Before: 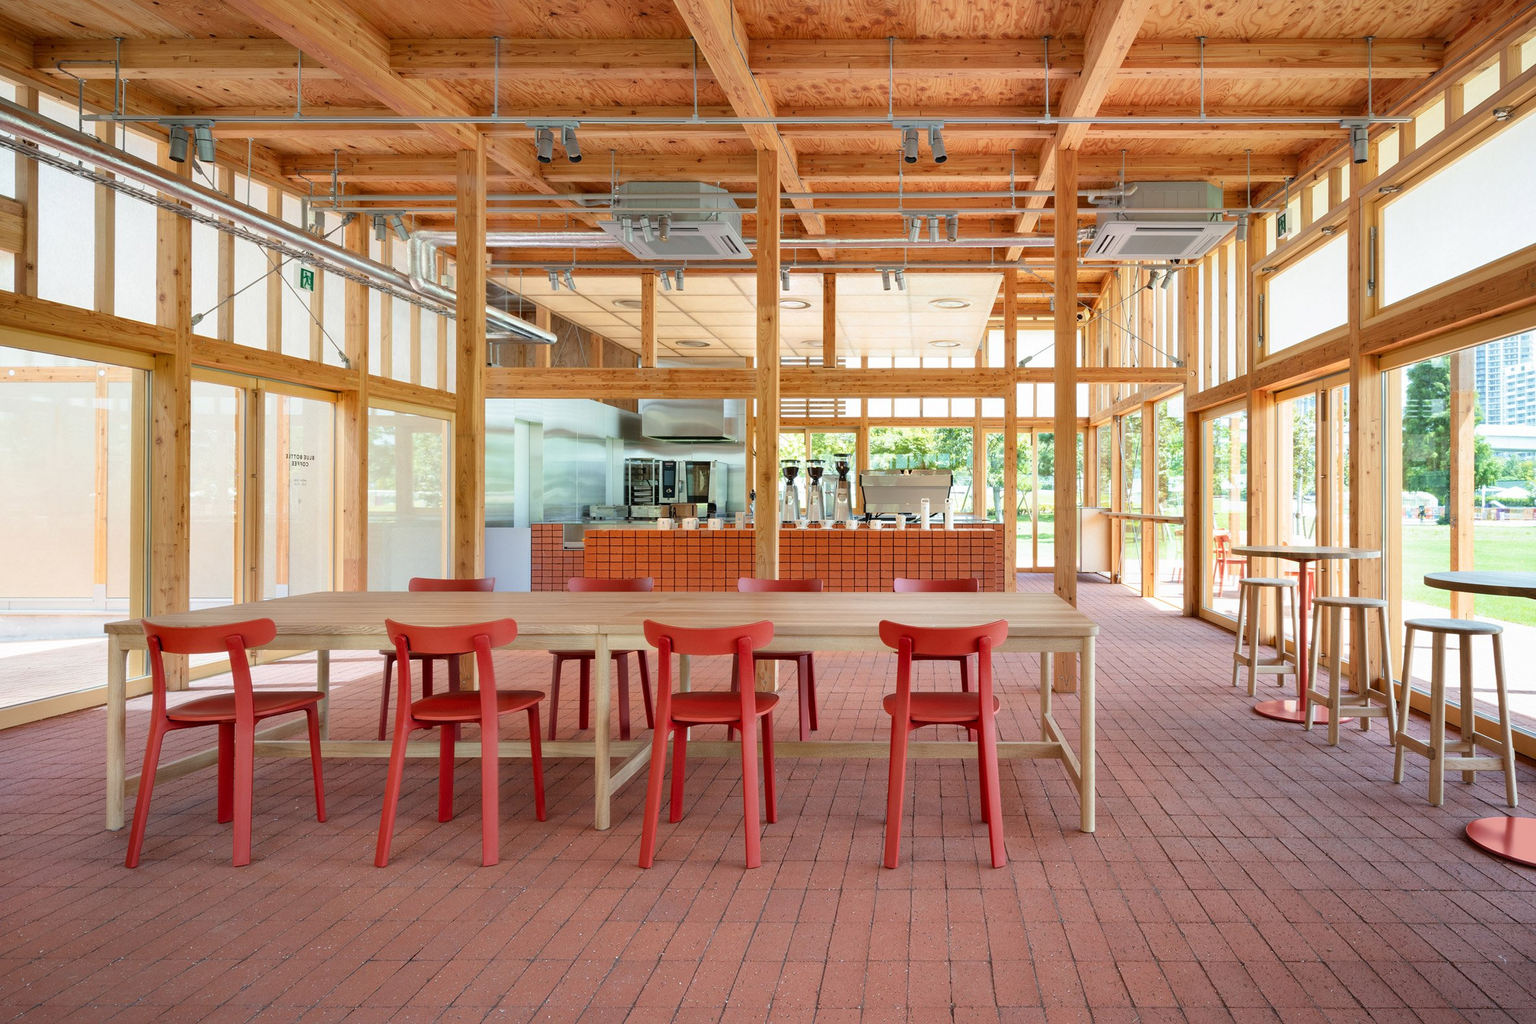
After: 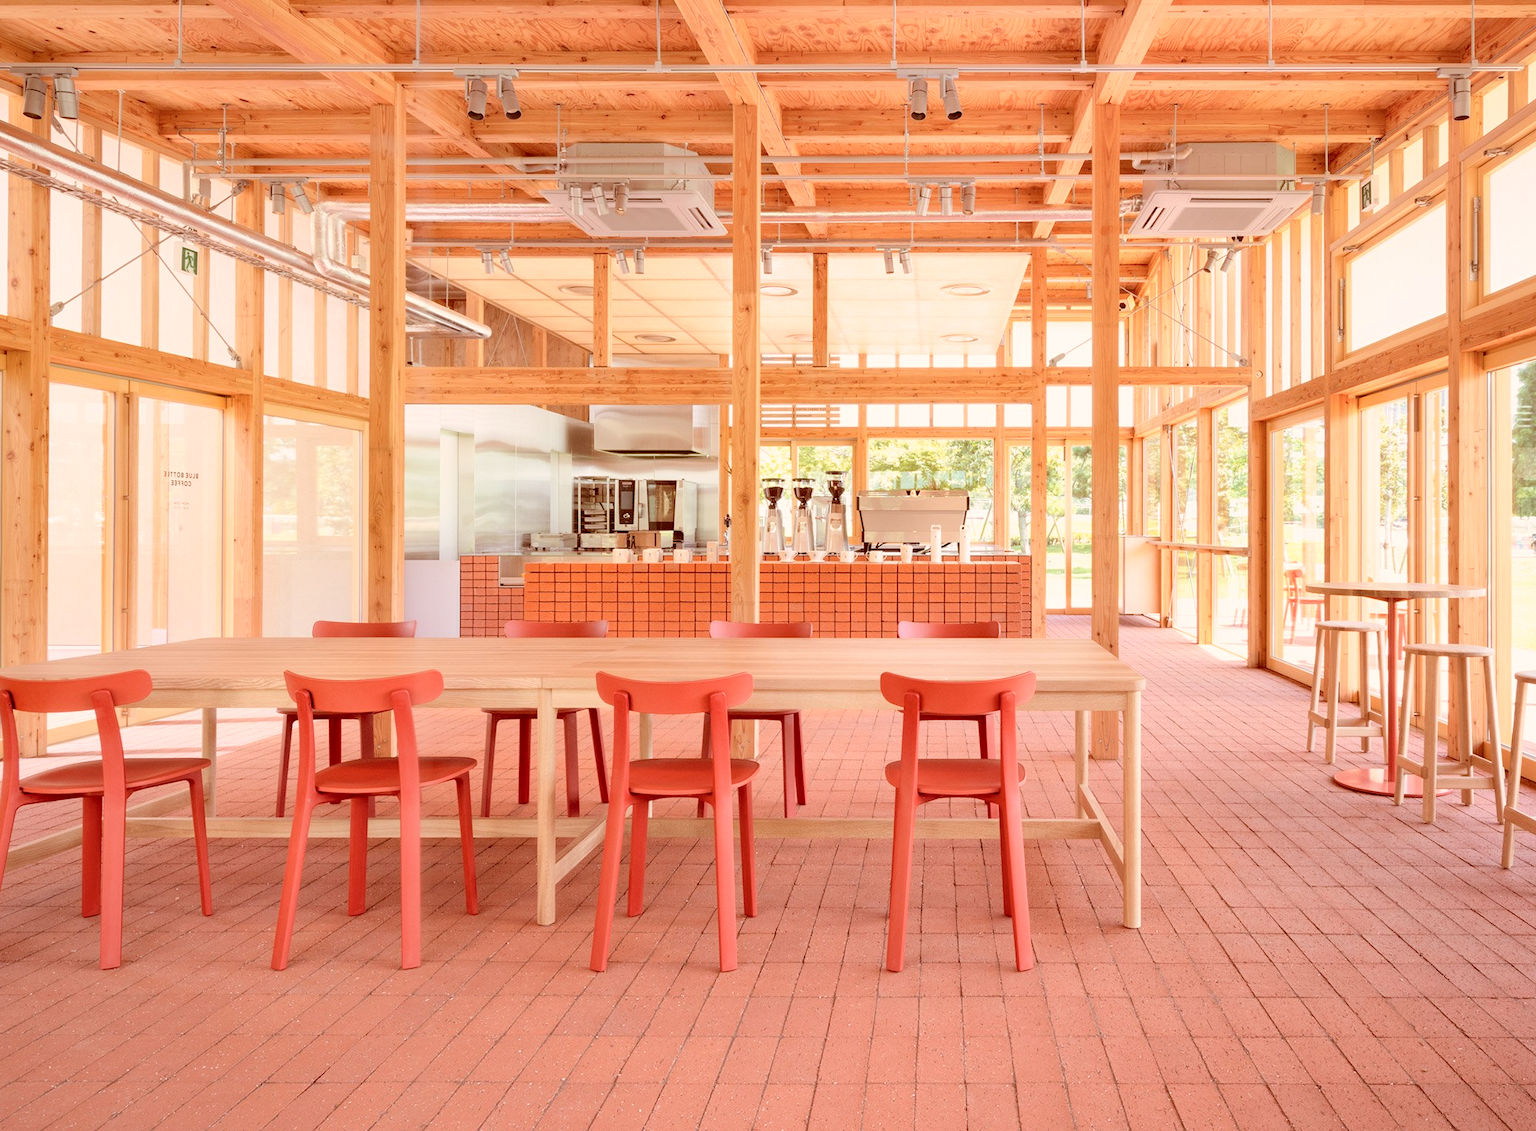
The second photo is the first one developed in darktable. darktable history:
global tonemap: drago (0.7, 100)
crop: left 9.807%, top 6.259%, right 7.334%, bottom 2.177%
color correction: highlights a* 9.03, highlights b* 8.71, shadows a* 40, shadows b* 40, saturation 0.8
